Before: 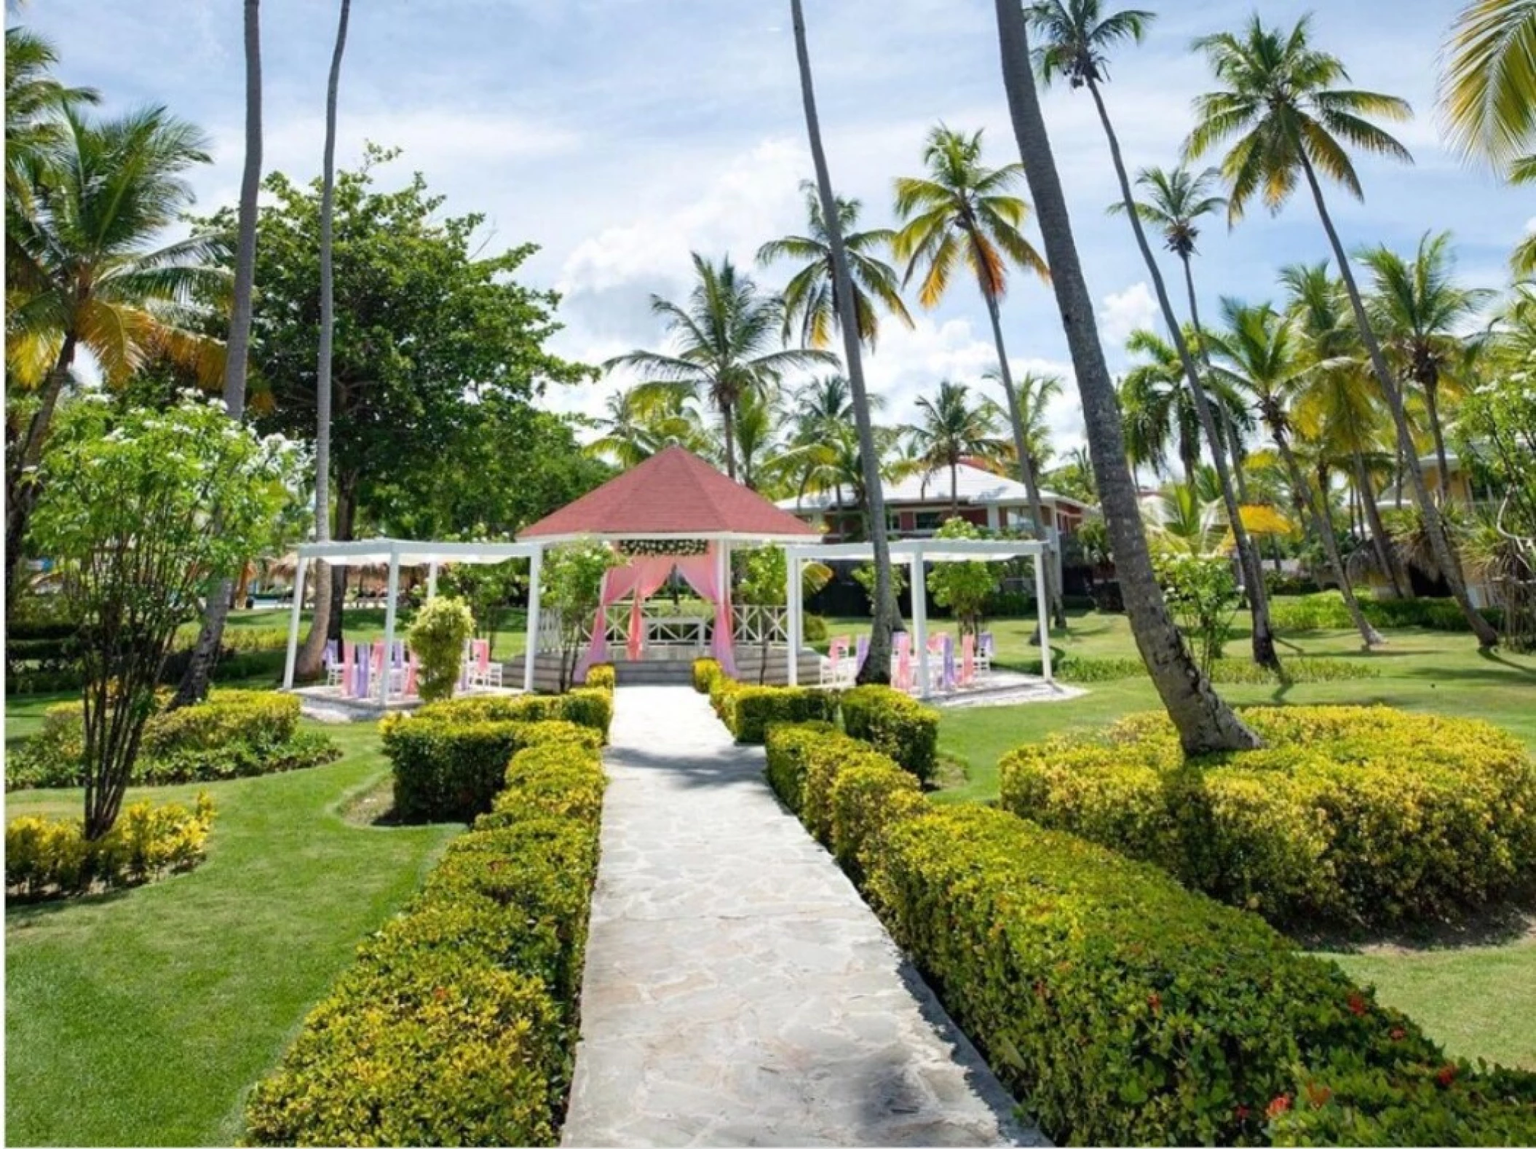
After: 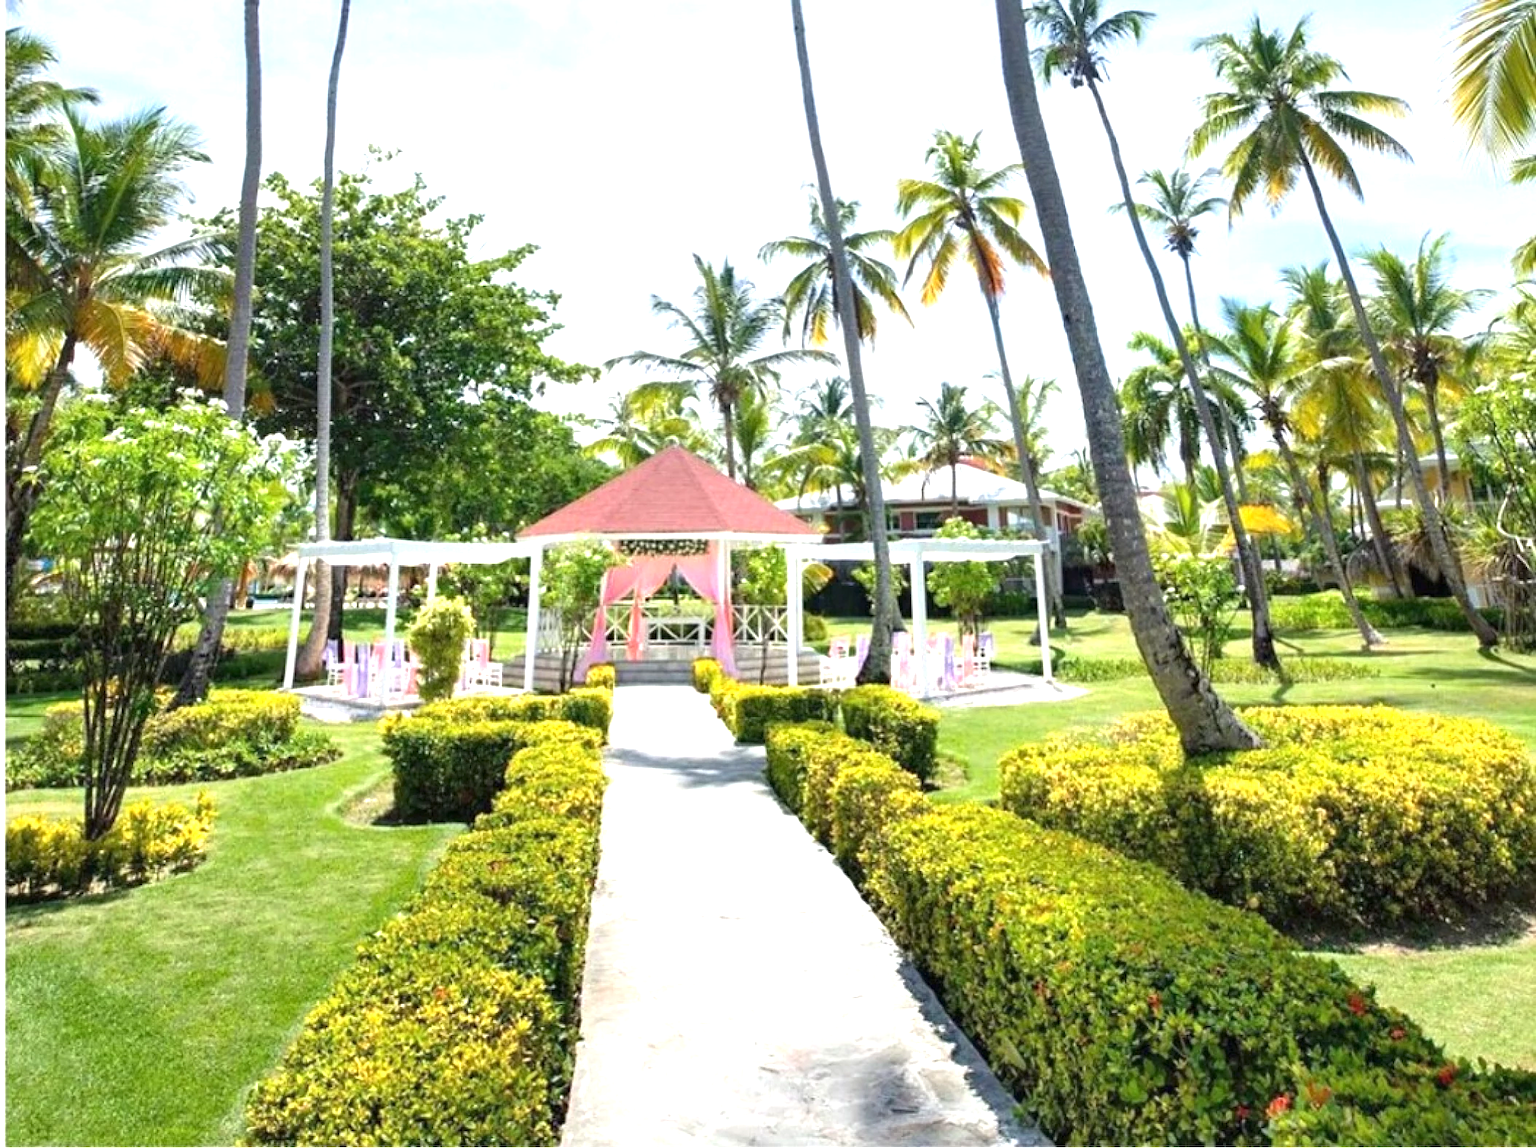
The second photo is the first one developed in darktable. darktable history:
exposure: black level correction 0, exposure 1.001 EV, compensate exposure bias true, compensate highlight preservation false
sharpen: amount 0.215
